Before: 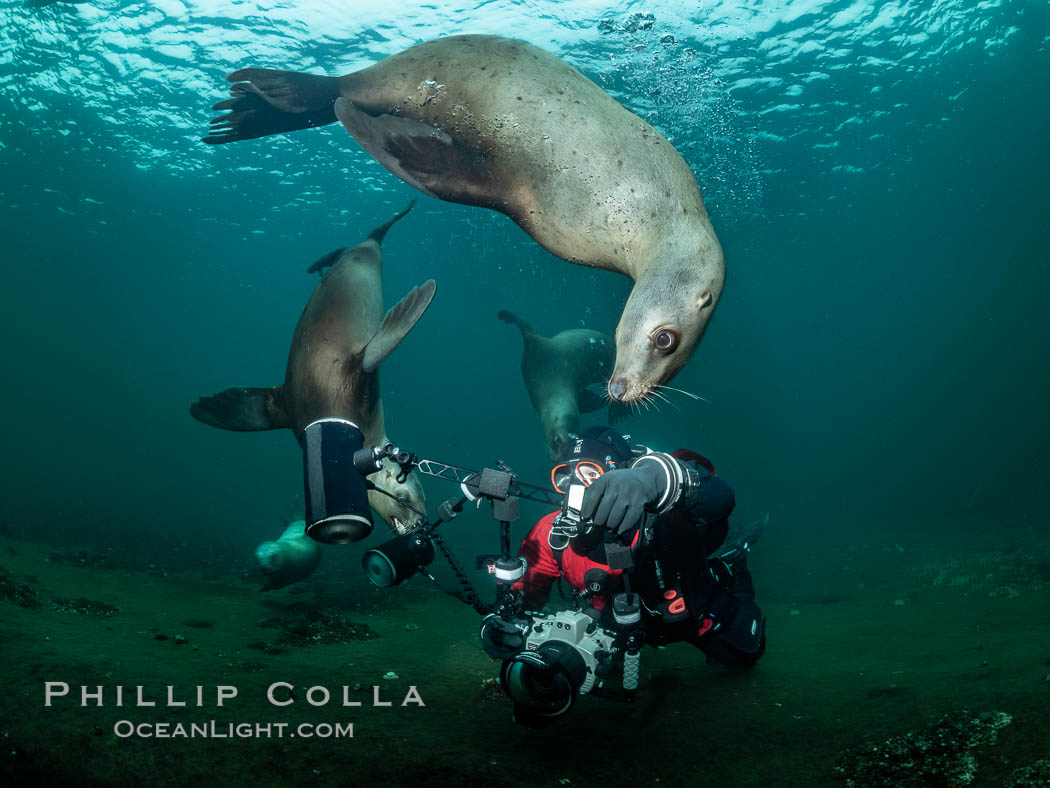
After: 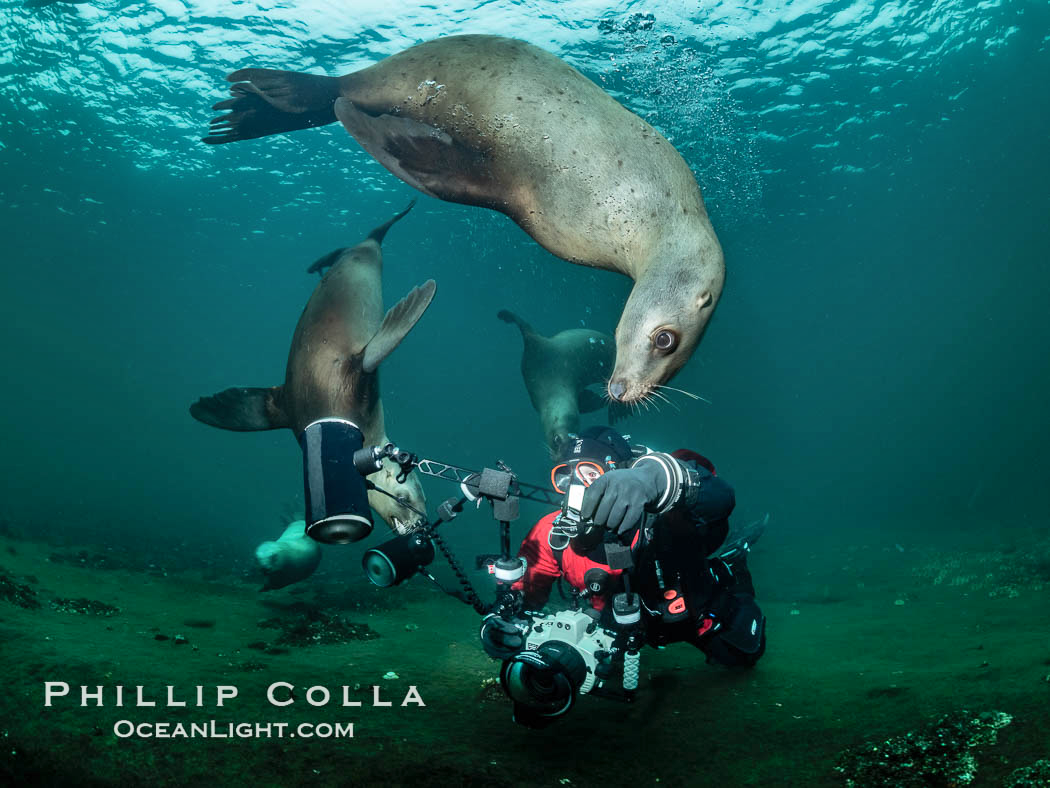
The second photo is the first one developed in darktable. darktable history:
shadows and highlights: highlights color adjustment 48.94%, low approximation 0.01, soften with gaussian
